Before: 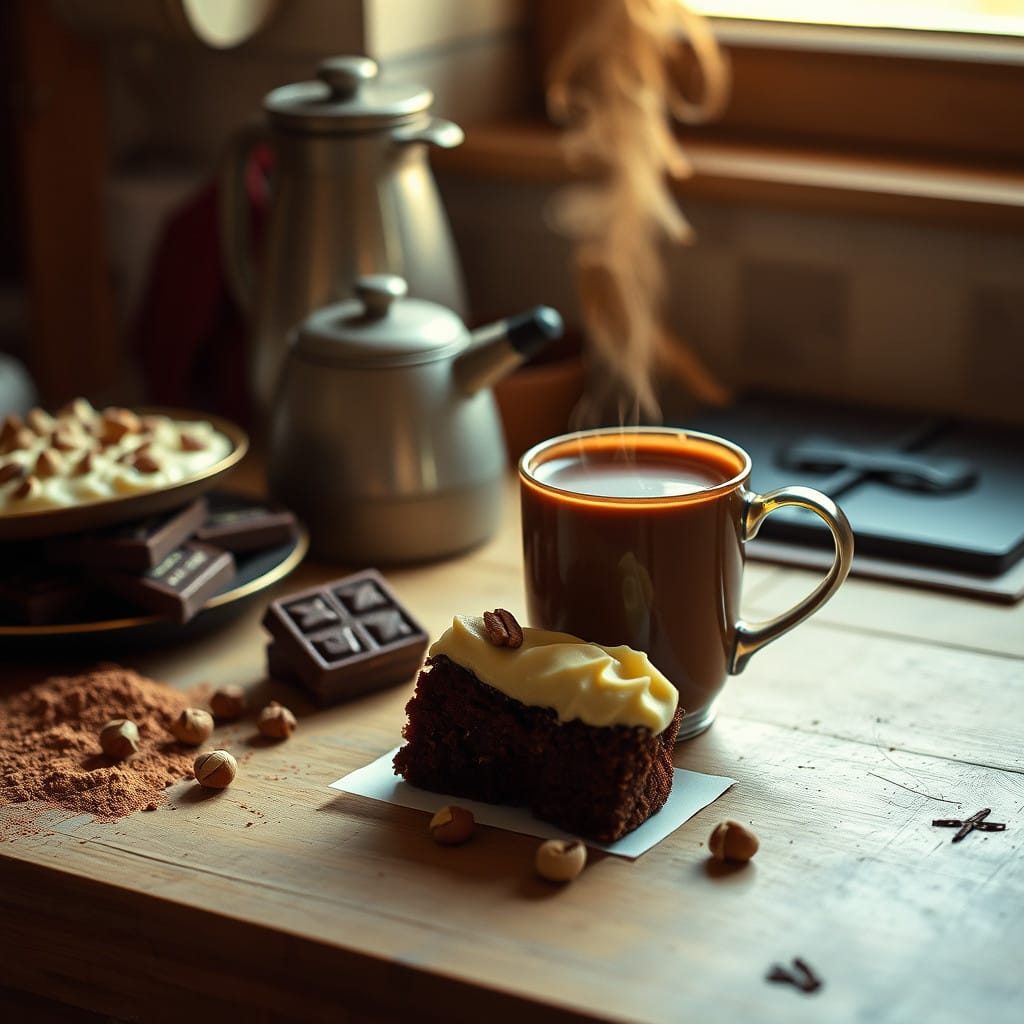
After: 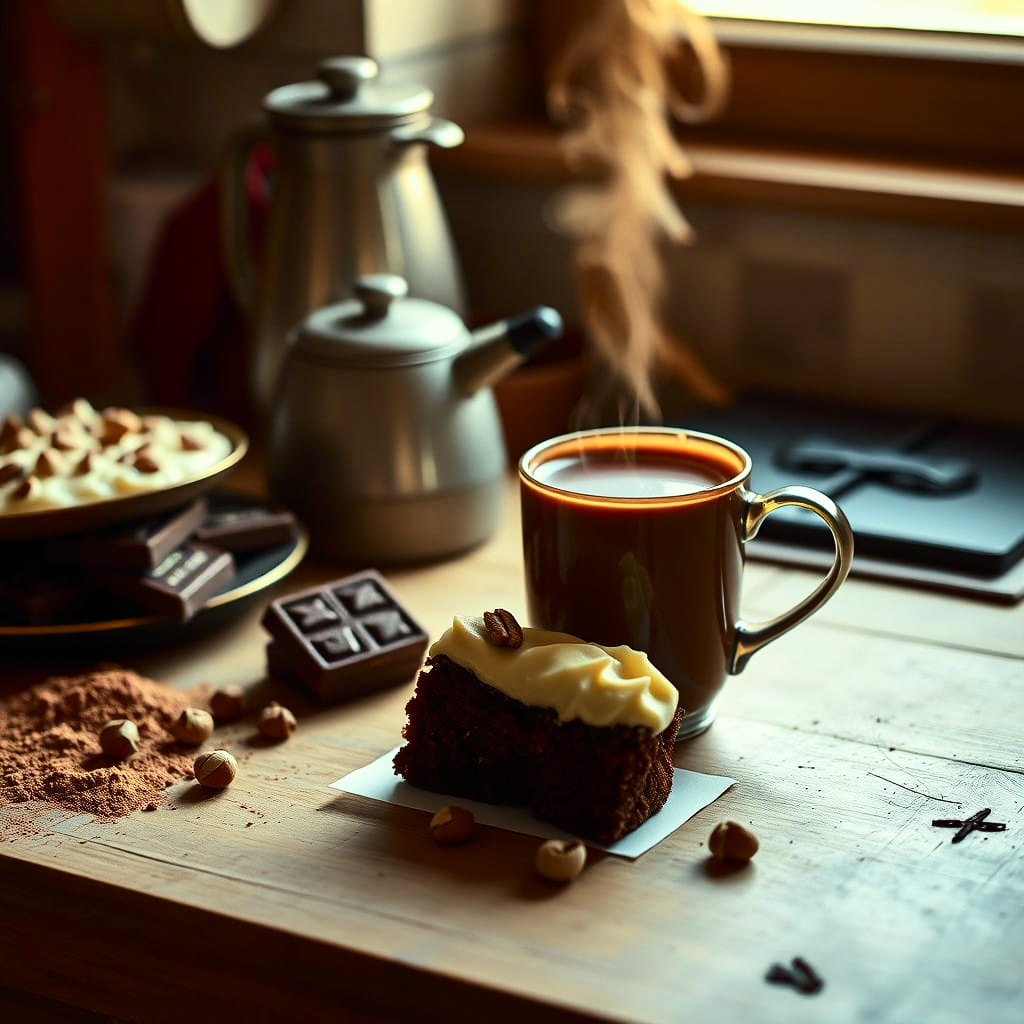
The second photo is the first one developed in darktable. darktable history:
contrast brightness saturation: contrast 0.22
shadows and highlights: low approximation 0.01, soften with gaussian
white balance: red 0.978, blue 0.999
